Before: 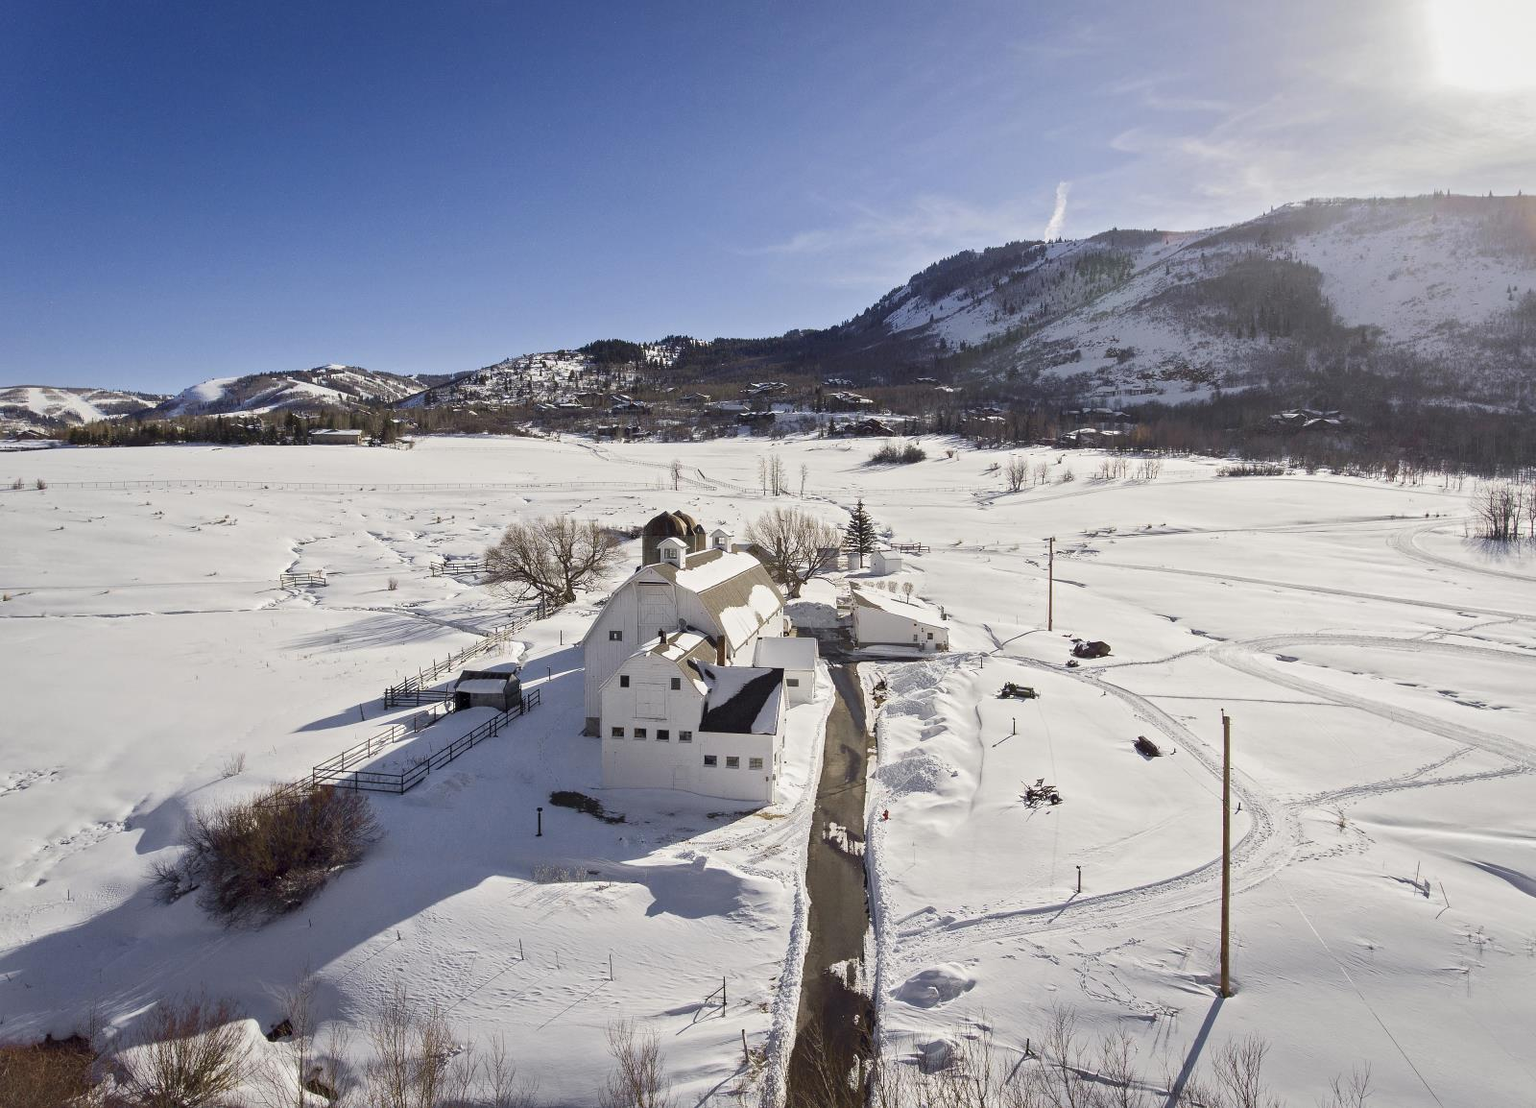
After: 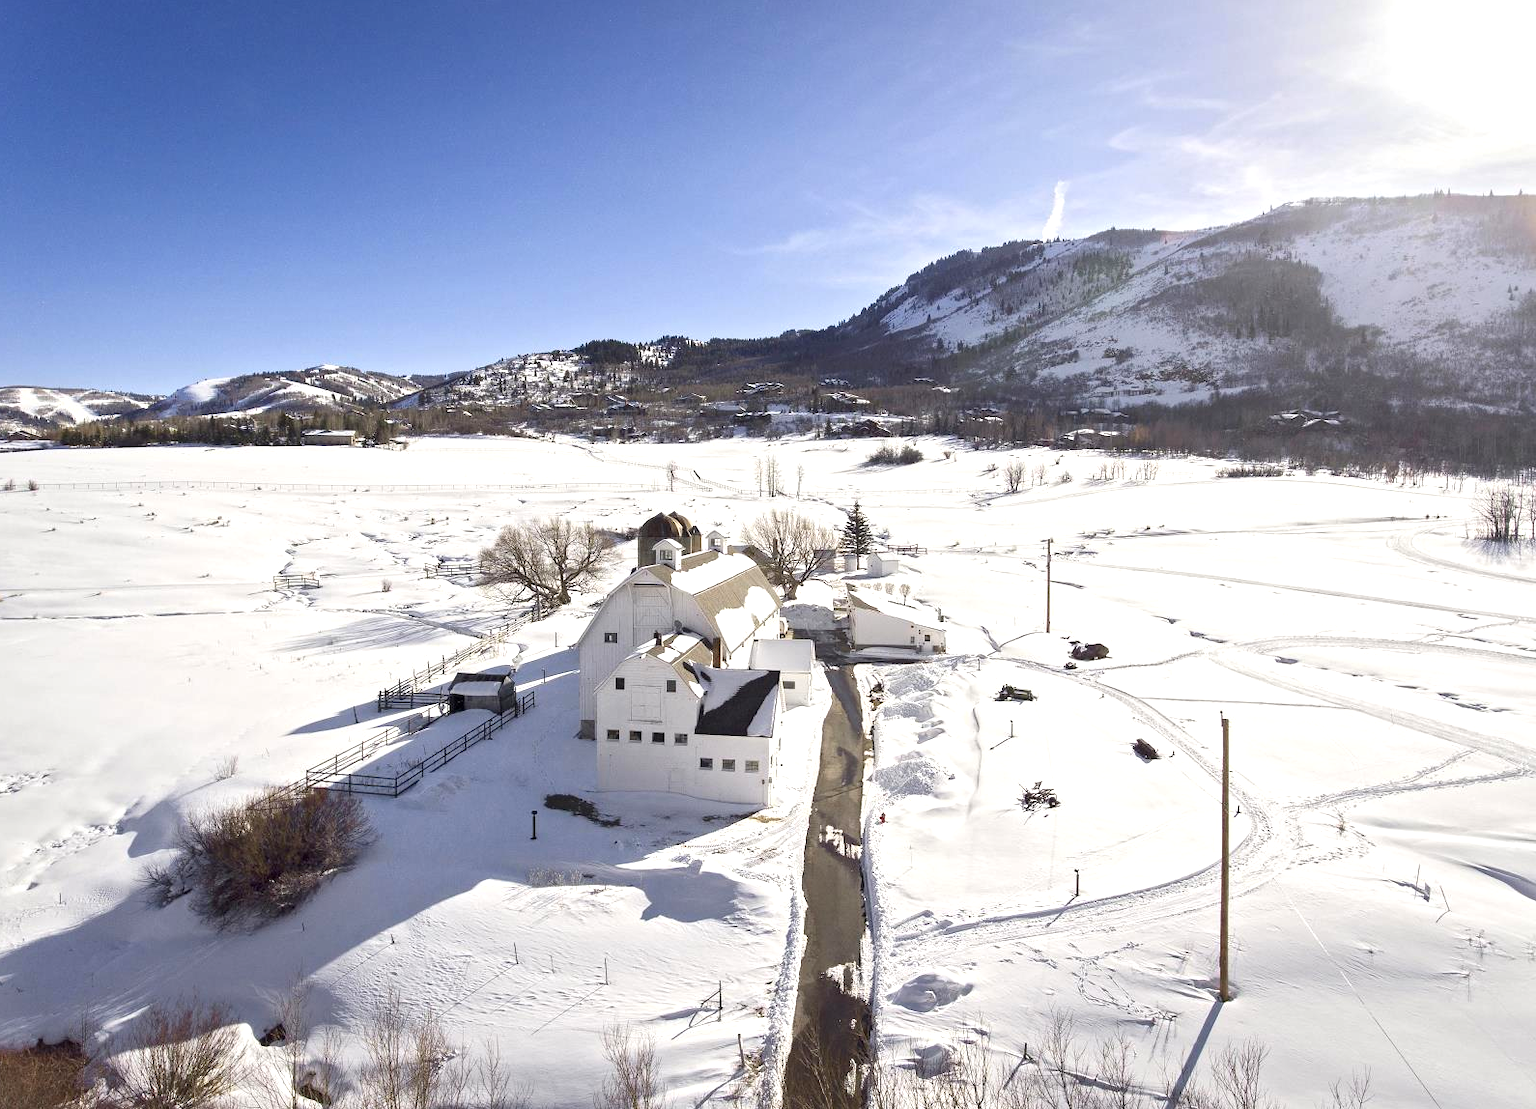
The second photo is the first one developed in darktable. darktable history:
exposure: exposure 0.669 EV, compensate highlight preservation false
crop and rotate: left 0.614%, top 0.179%, bottom 0.309%
